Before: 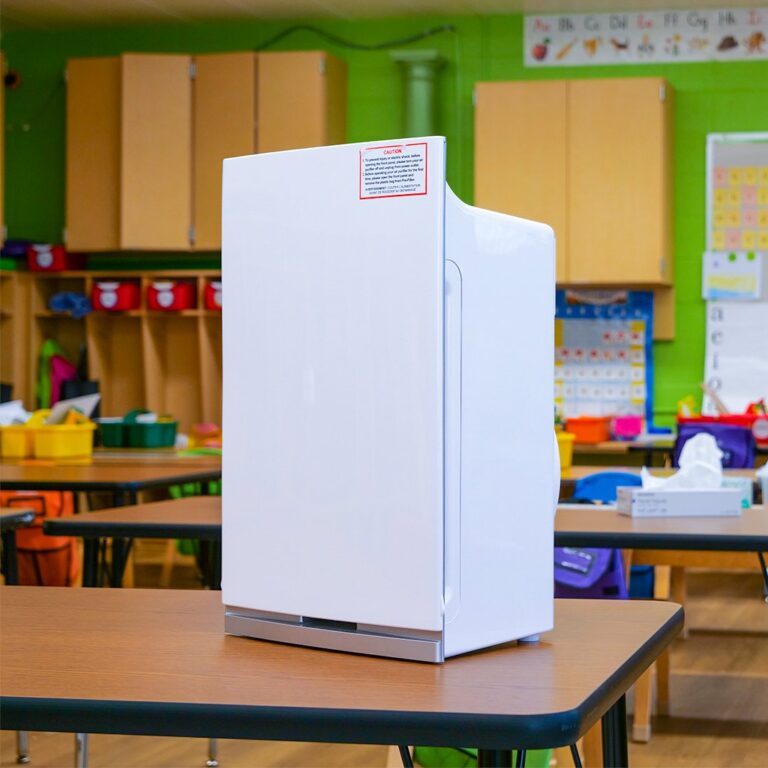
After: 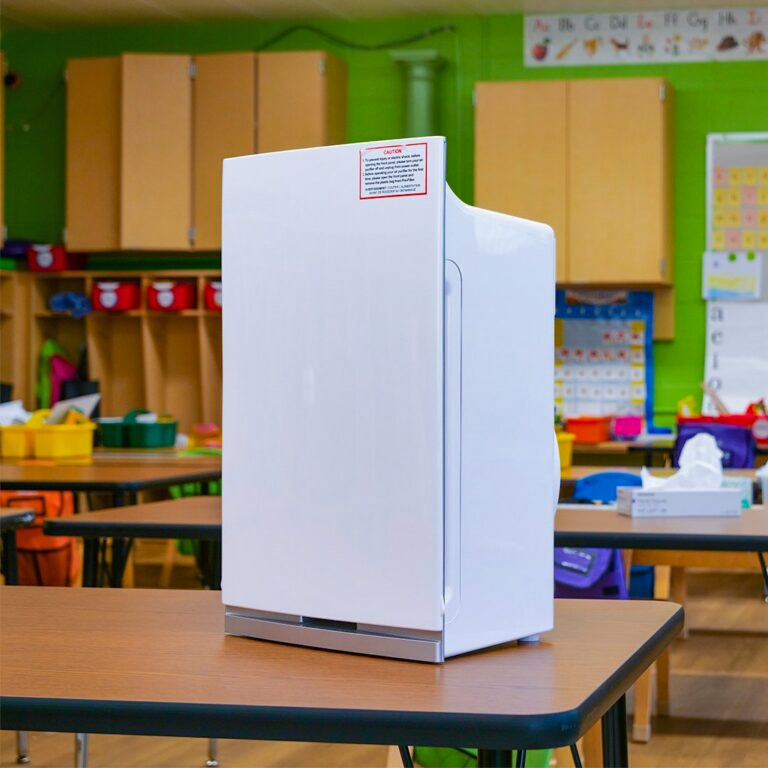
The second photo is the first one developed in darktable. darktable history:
shadows and highlights: shadows 43.48, white point adjustment -1.27, soften with gaussian
